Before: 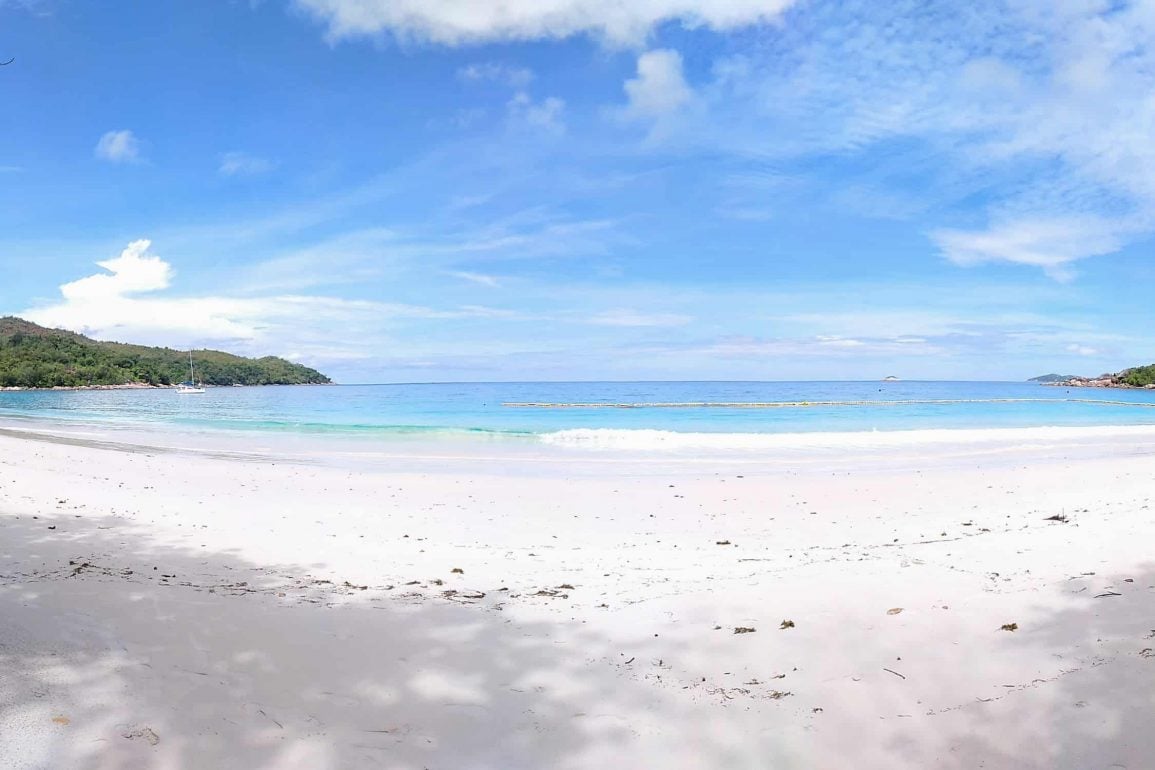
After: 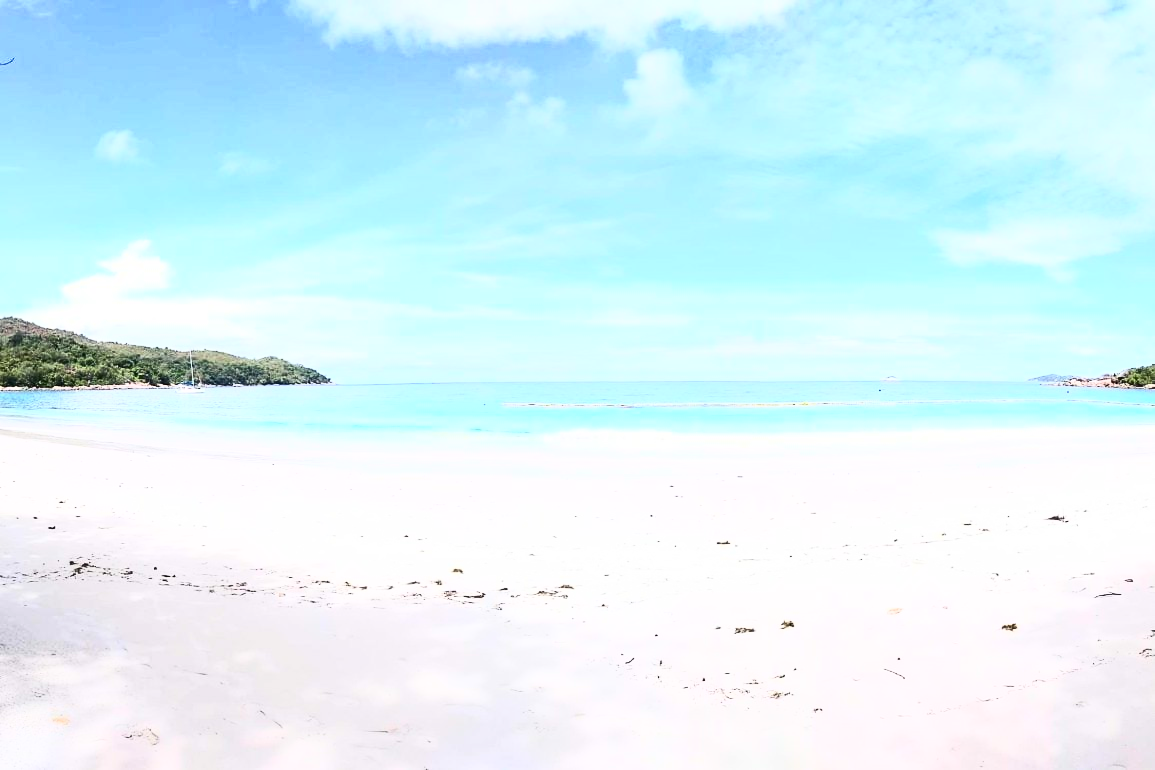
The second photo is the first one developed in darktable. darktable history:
contrast brightness saturation: contrast 0.622, brightness 0.349, saturation 0.136
